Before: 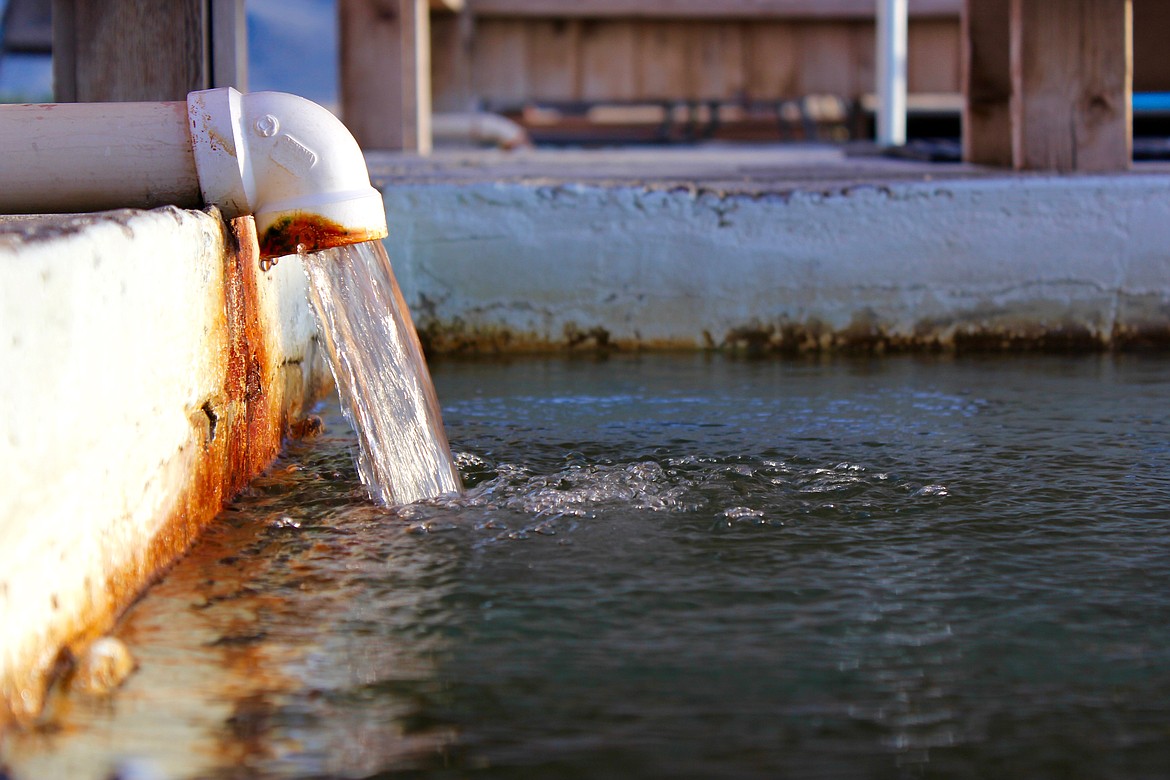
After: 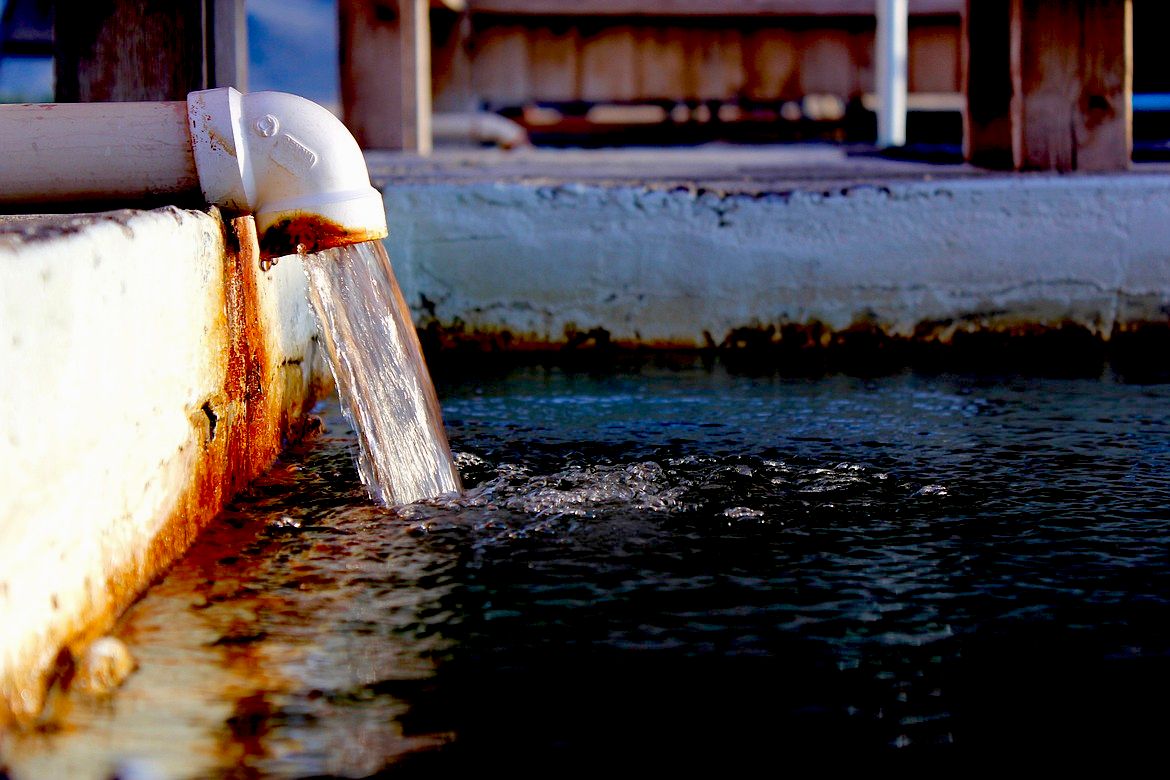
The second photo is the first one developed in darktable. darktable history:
exposure: black level correction 0.055, exposure -0.035 EV, compensate exposure bias true, compensate highlight preservation false
